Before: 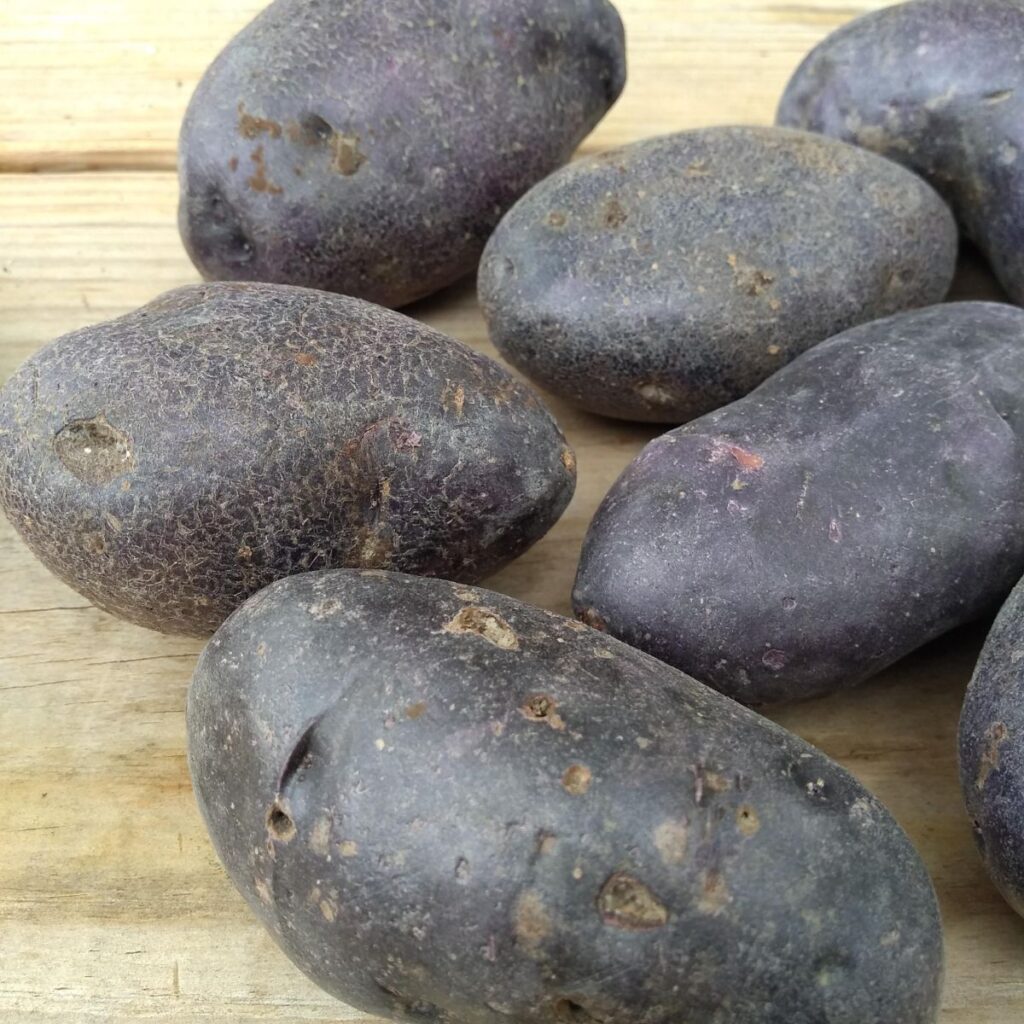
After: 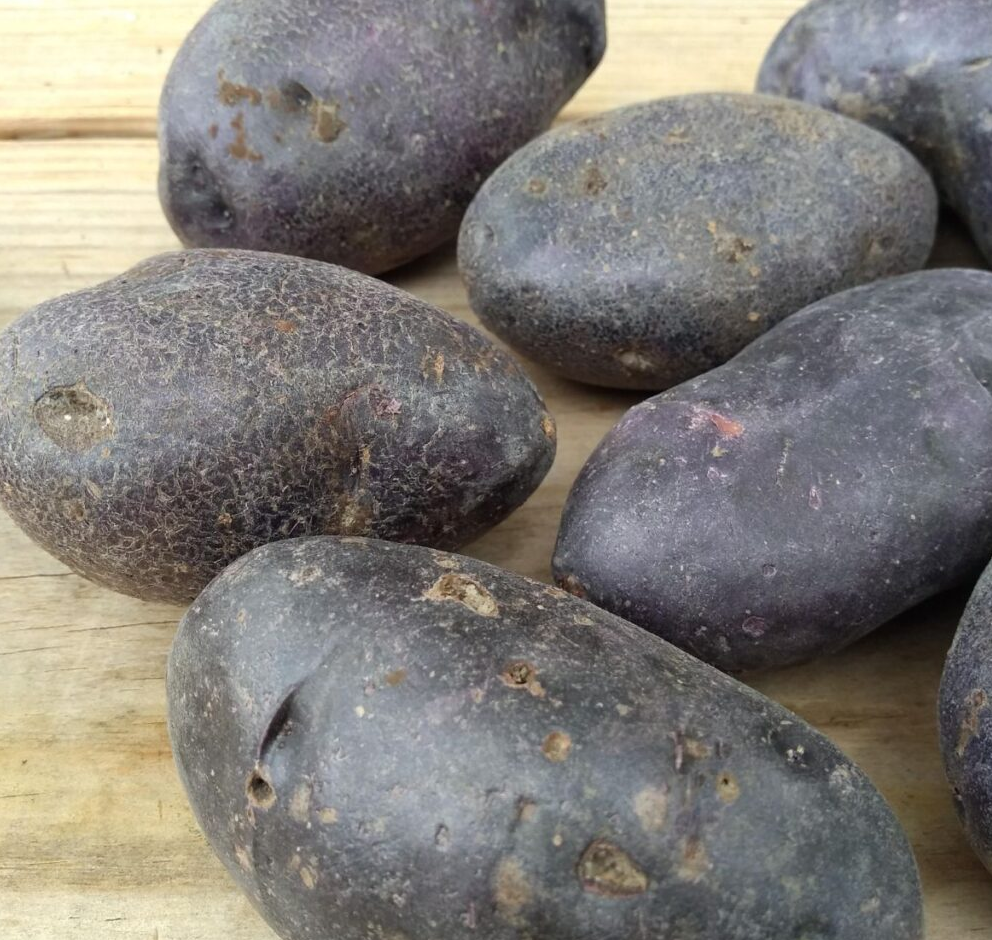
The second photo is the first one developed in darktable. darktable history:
contrast brightness saturation: contrast 0.05
crop: left 1.964%, top 3.251%, right 1.122%, bottom 4.933%
